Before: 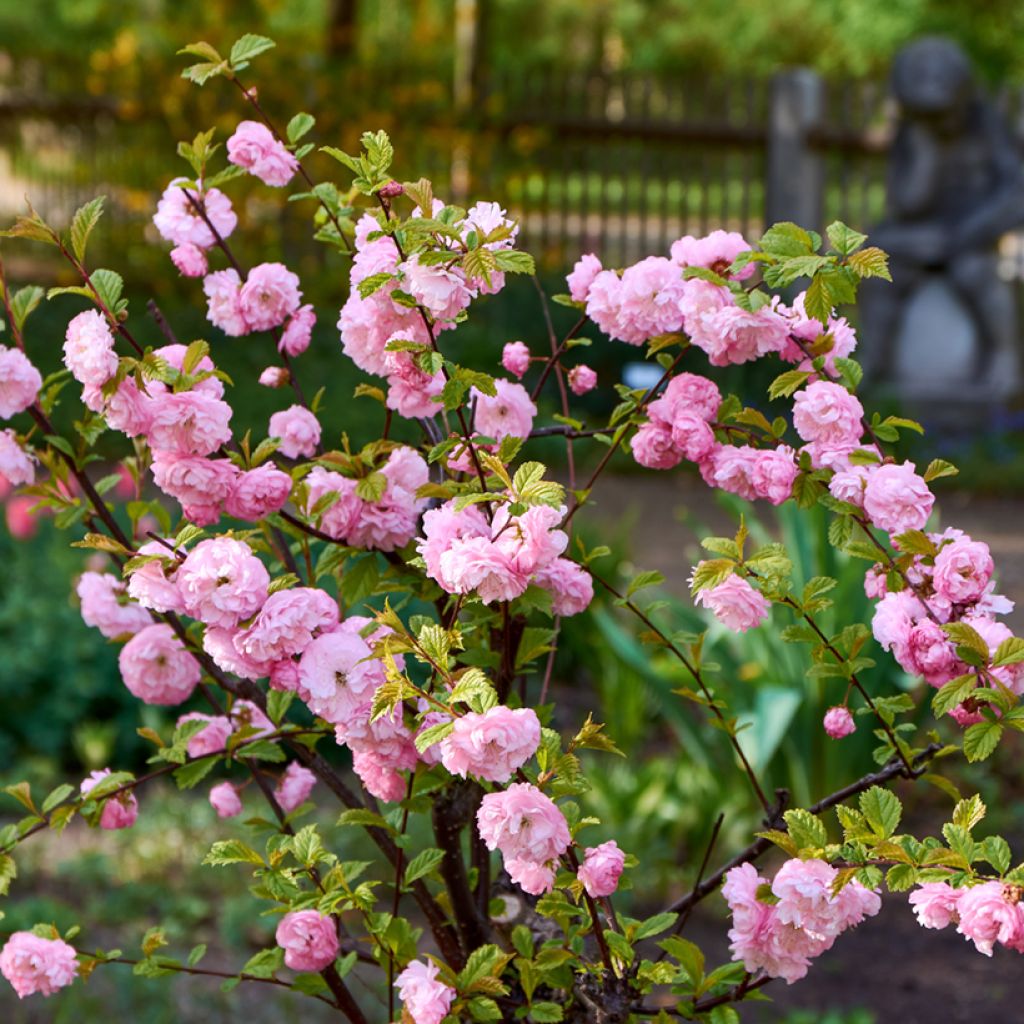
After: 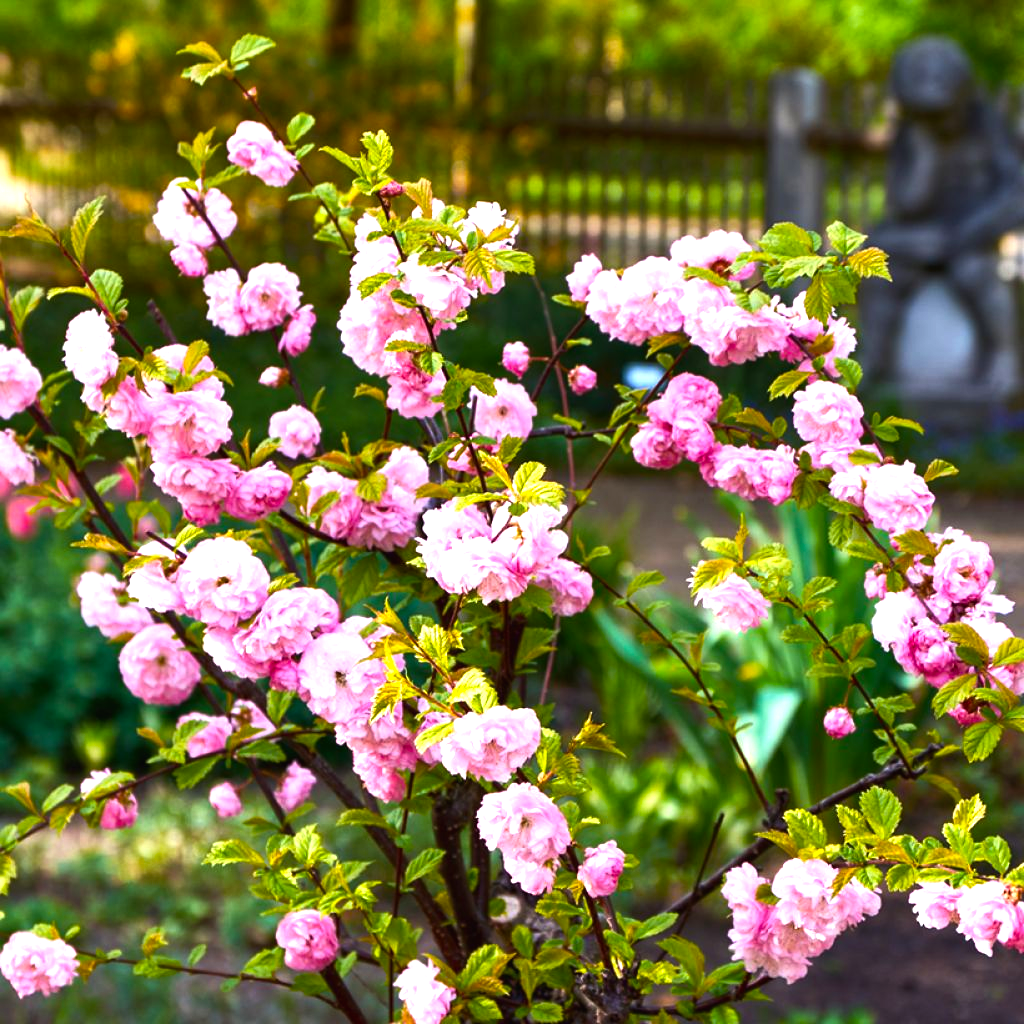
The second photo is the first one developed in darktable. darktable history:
exposure: black level correction -0.002, exposure 0.542 EV, compensate highlight preservation false
color balance rgb: perceptual saturation grading › global saturation 31.052%, perceptual brilliance grading › global brilliance 14.19%, perceptual brilliance grading › shadows -34.234%
